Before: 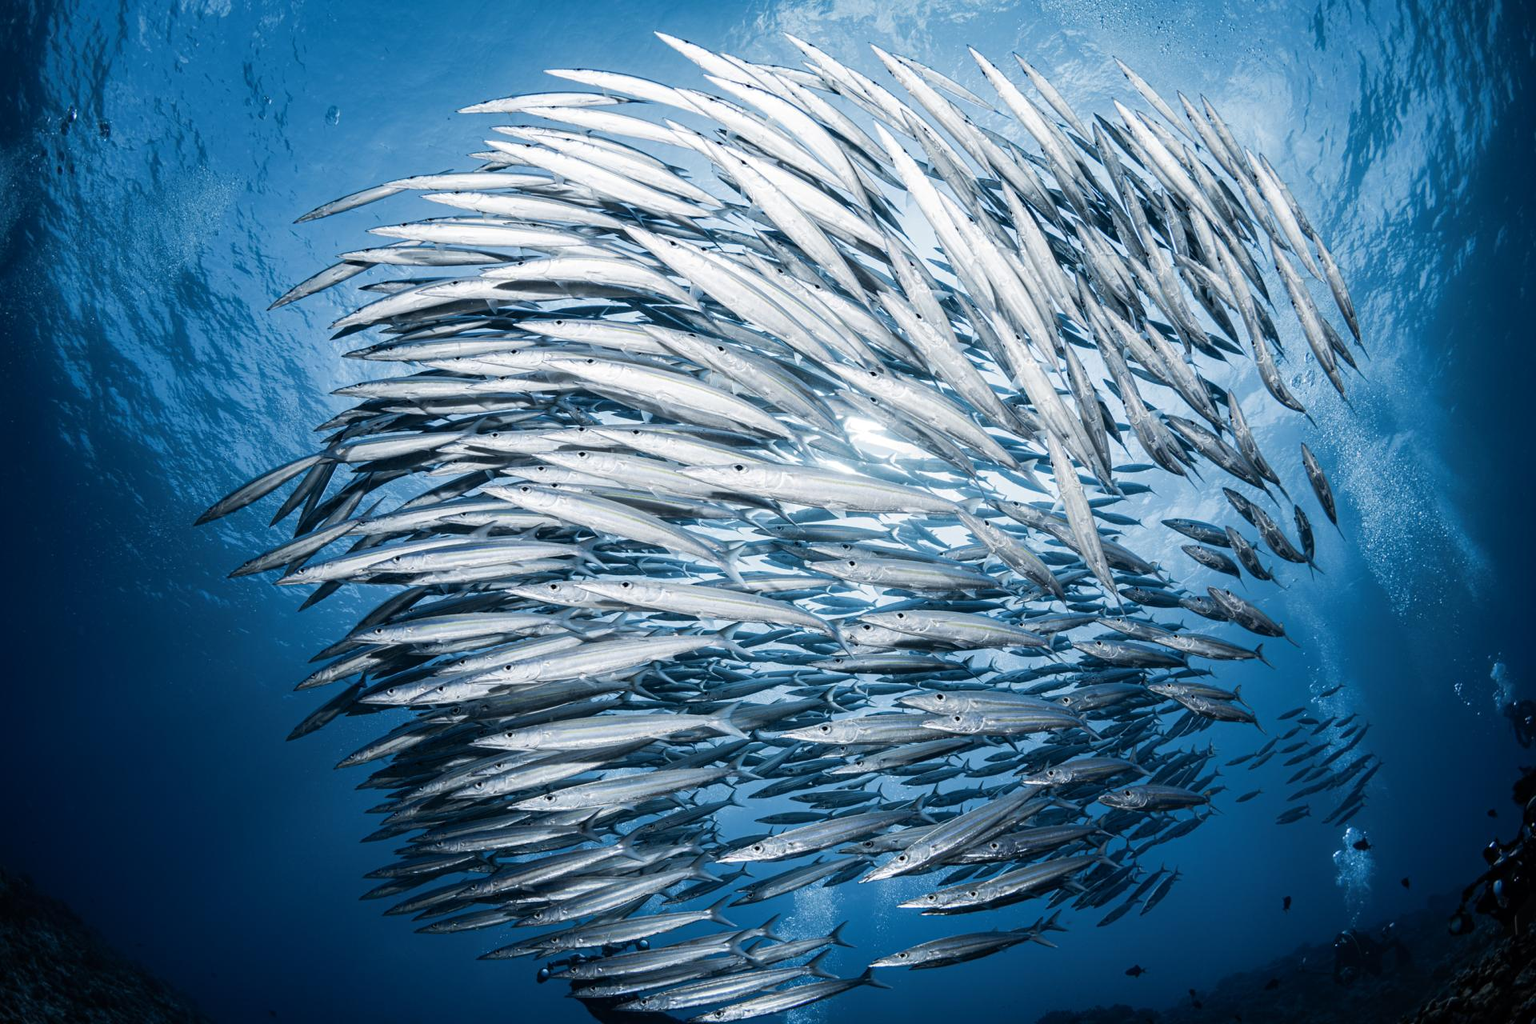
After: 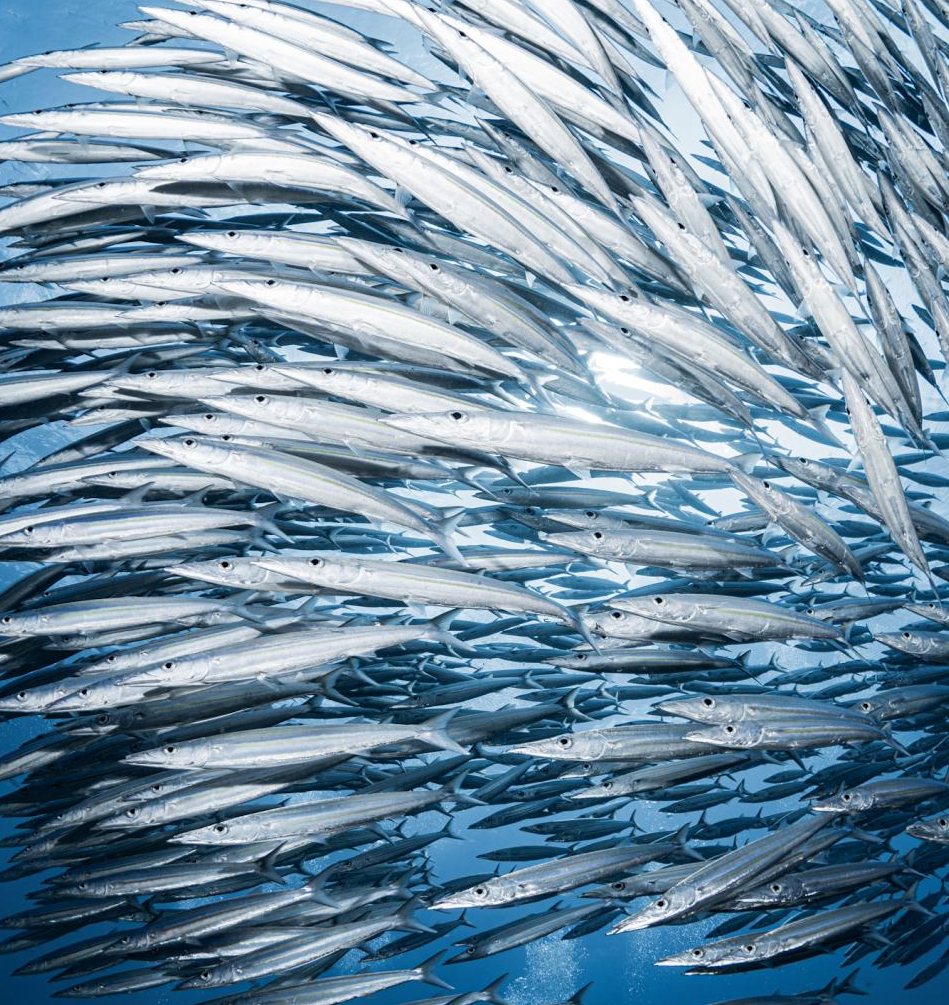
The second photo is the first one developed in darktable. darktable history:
tone curve: curves: ch0 [(0, 0) (0.003, 0.003) (0.011, 0.011) (0.025, 0.025) (0.044, 0.045) (0.069, 0.07) (0.1, 0.101) (0.136, 0.138) (0.177, 0.18) (0.224, 0.228) (0.277, 0.281) (0.335, 0.34) (0.399, 0.405) (0.468, 0.475) (0.543, 0.551) (0.623, 0.633) (0.709, 0.72) (0.801, 0.813) (0.898, 0.907) (1, 1)], preserve colors none
crop and rotate: angle 0.02°, left 24.353%, top 13.219%, right 26.156%, bottom 8.224%
